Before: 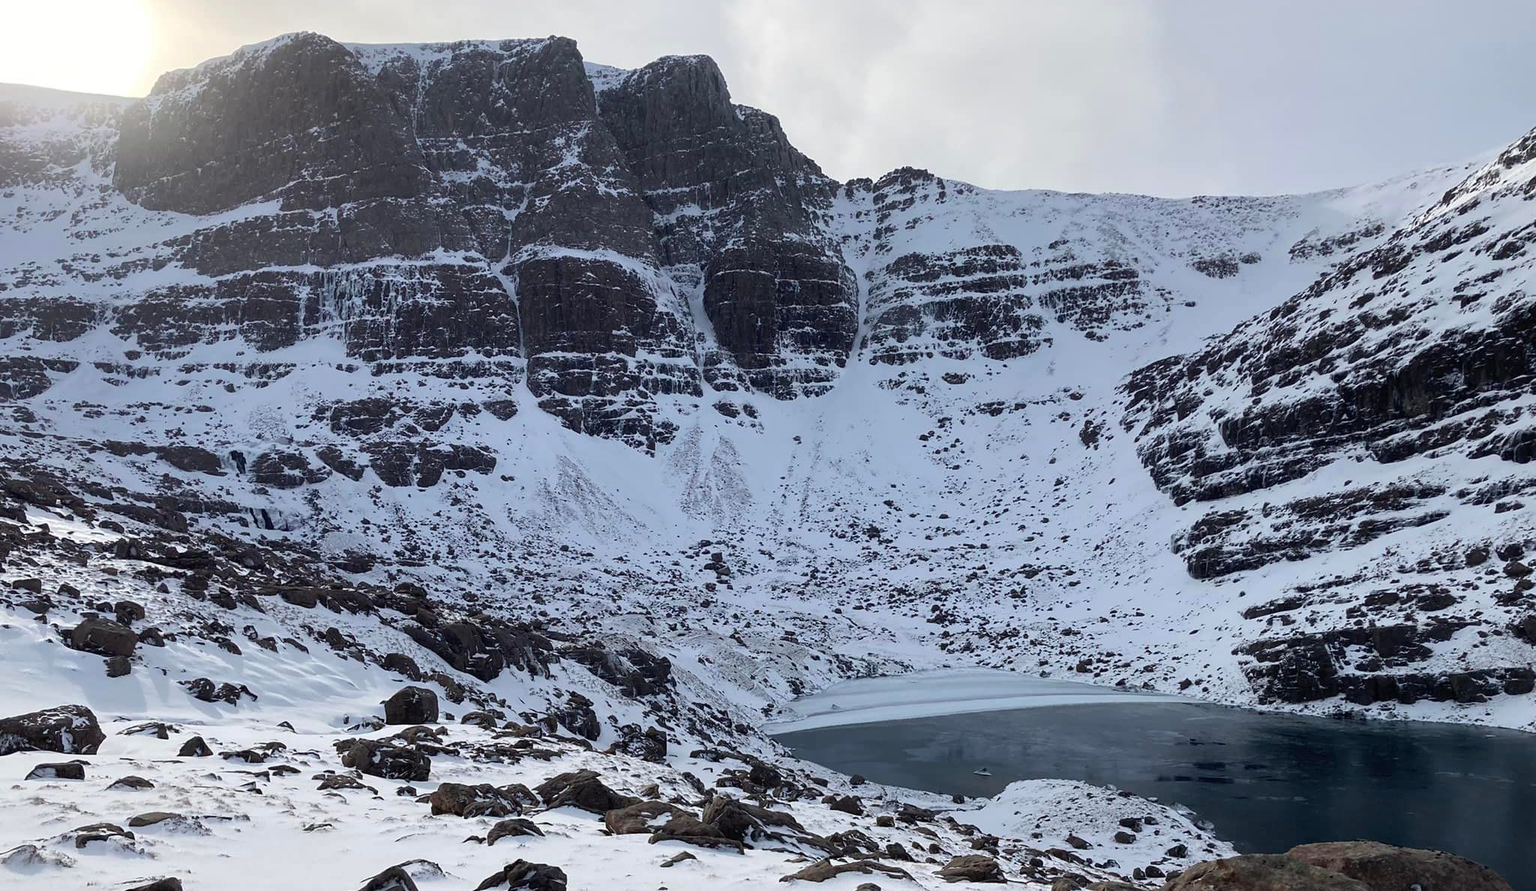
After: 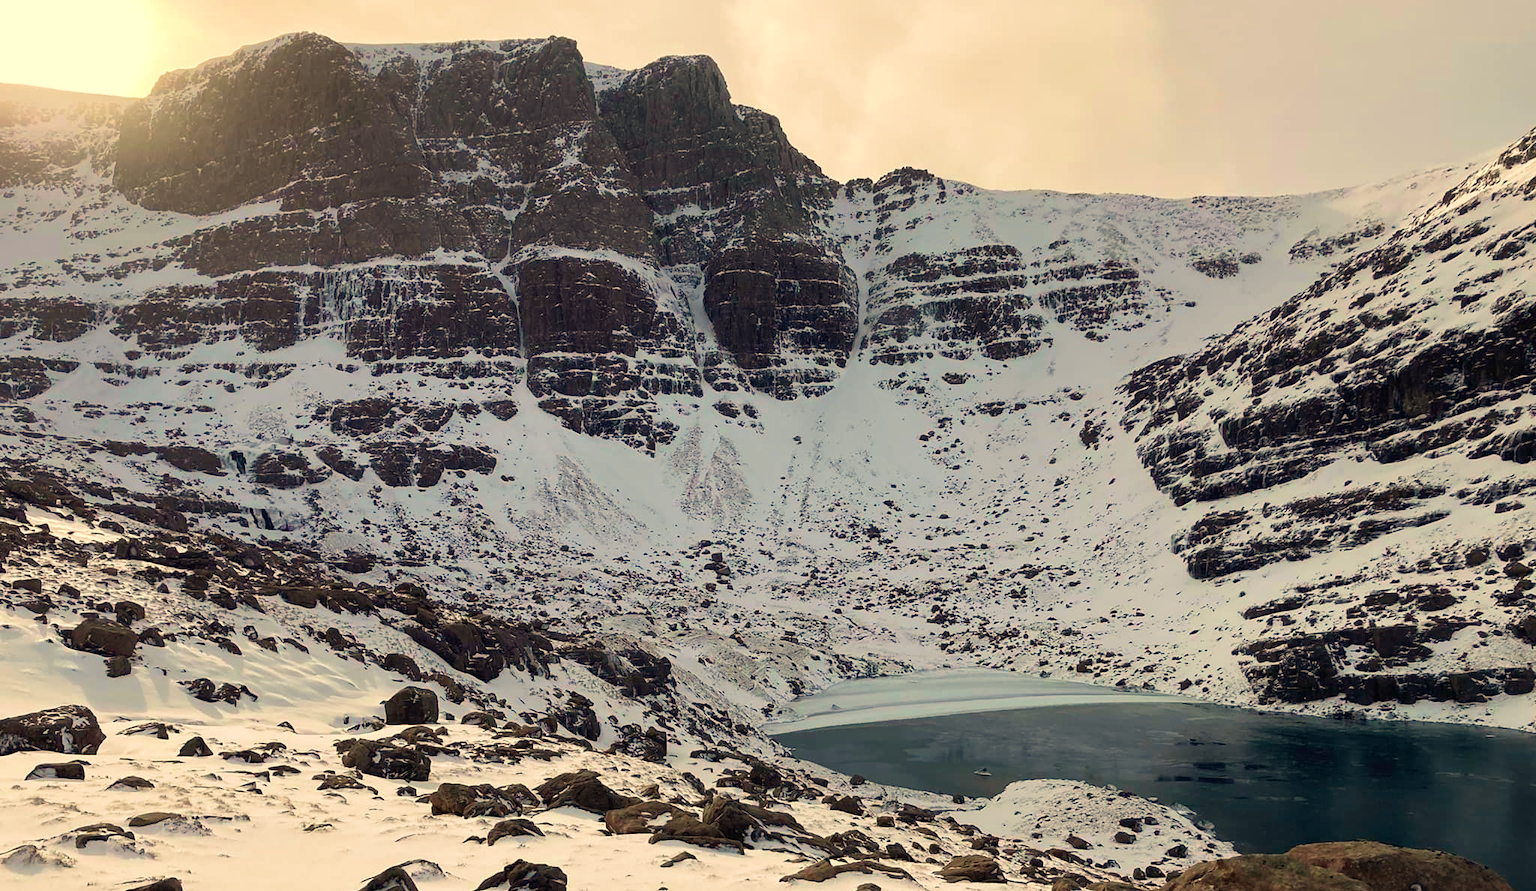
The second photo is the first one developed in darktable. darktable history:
white balance: red 1.123, blue 0.83
velvia: strength 45%
